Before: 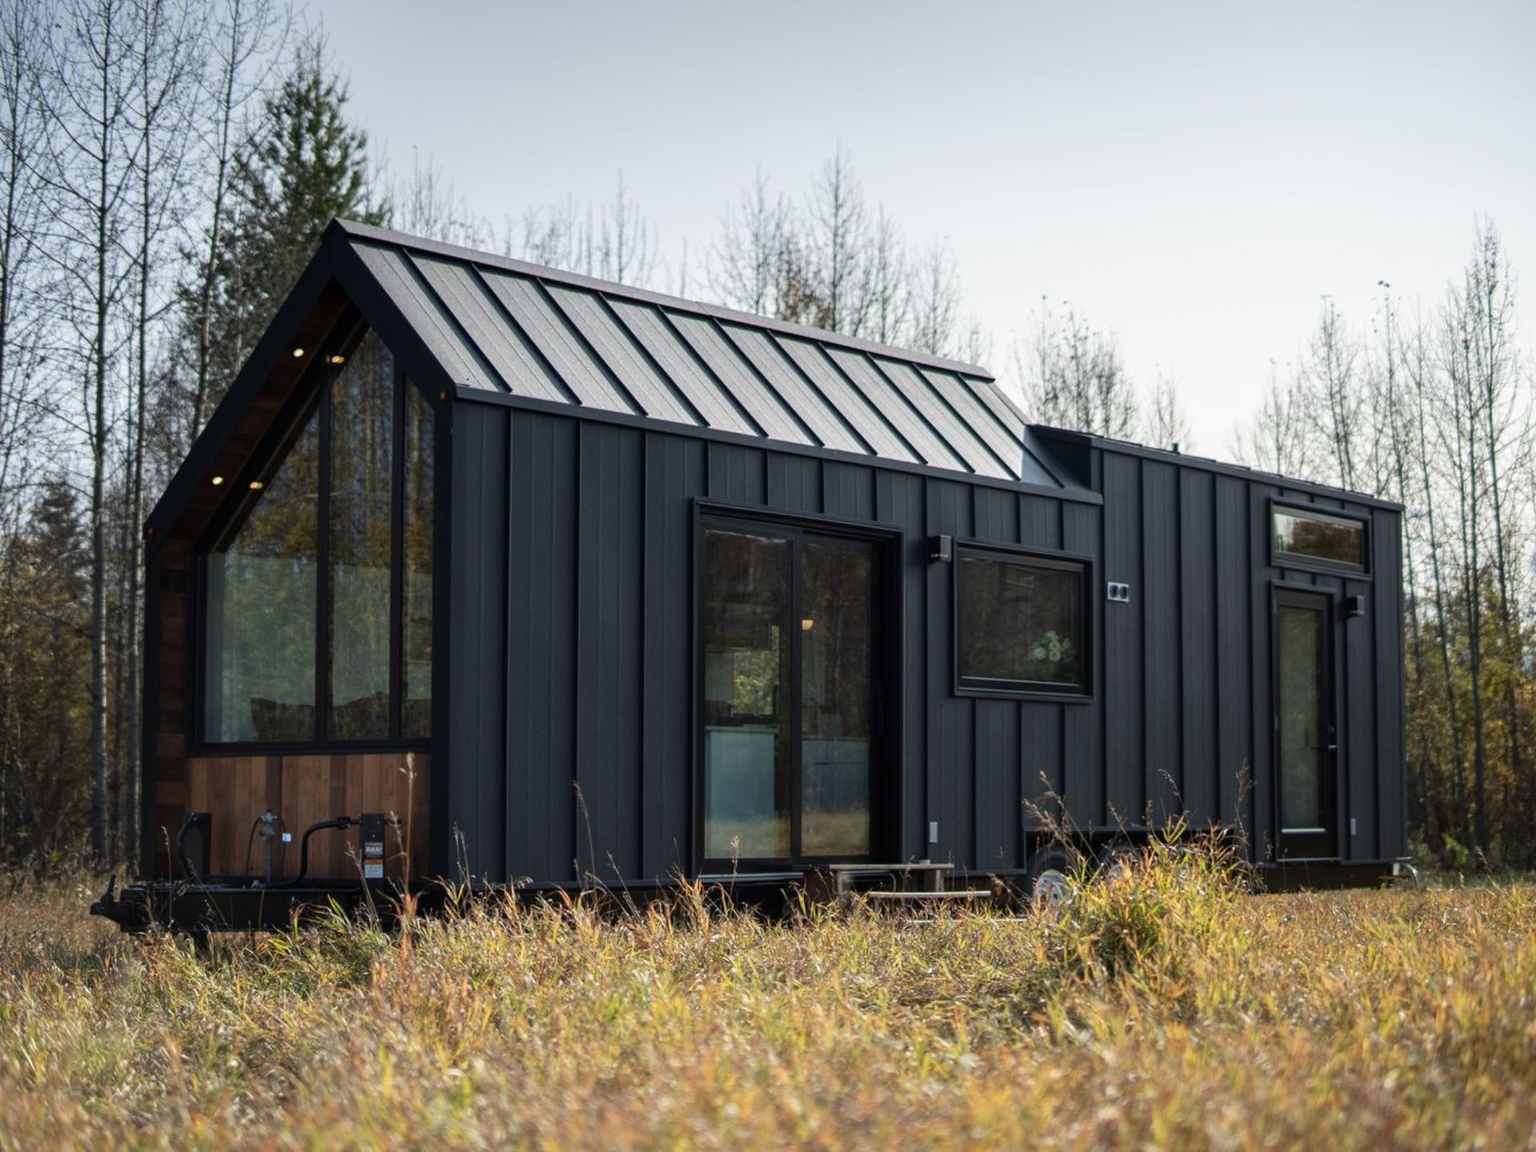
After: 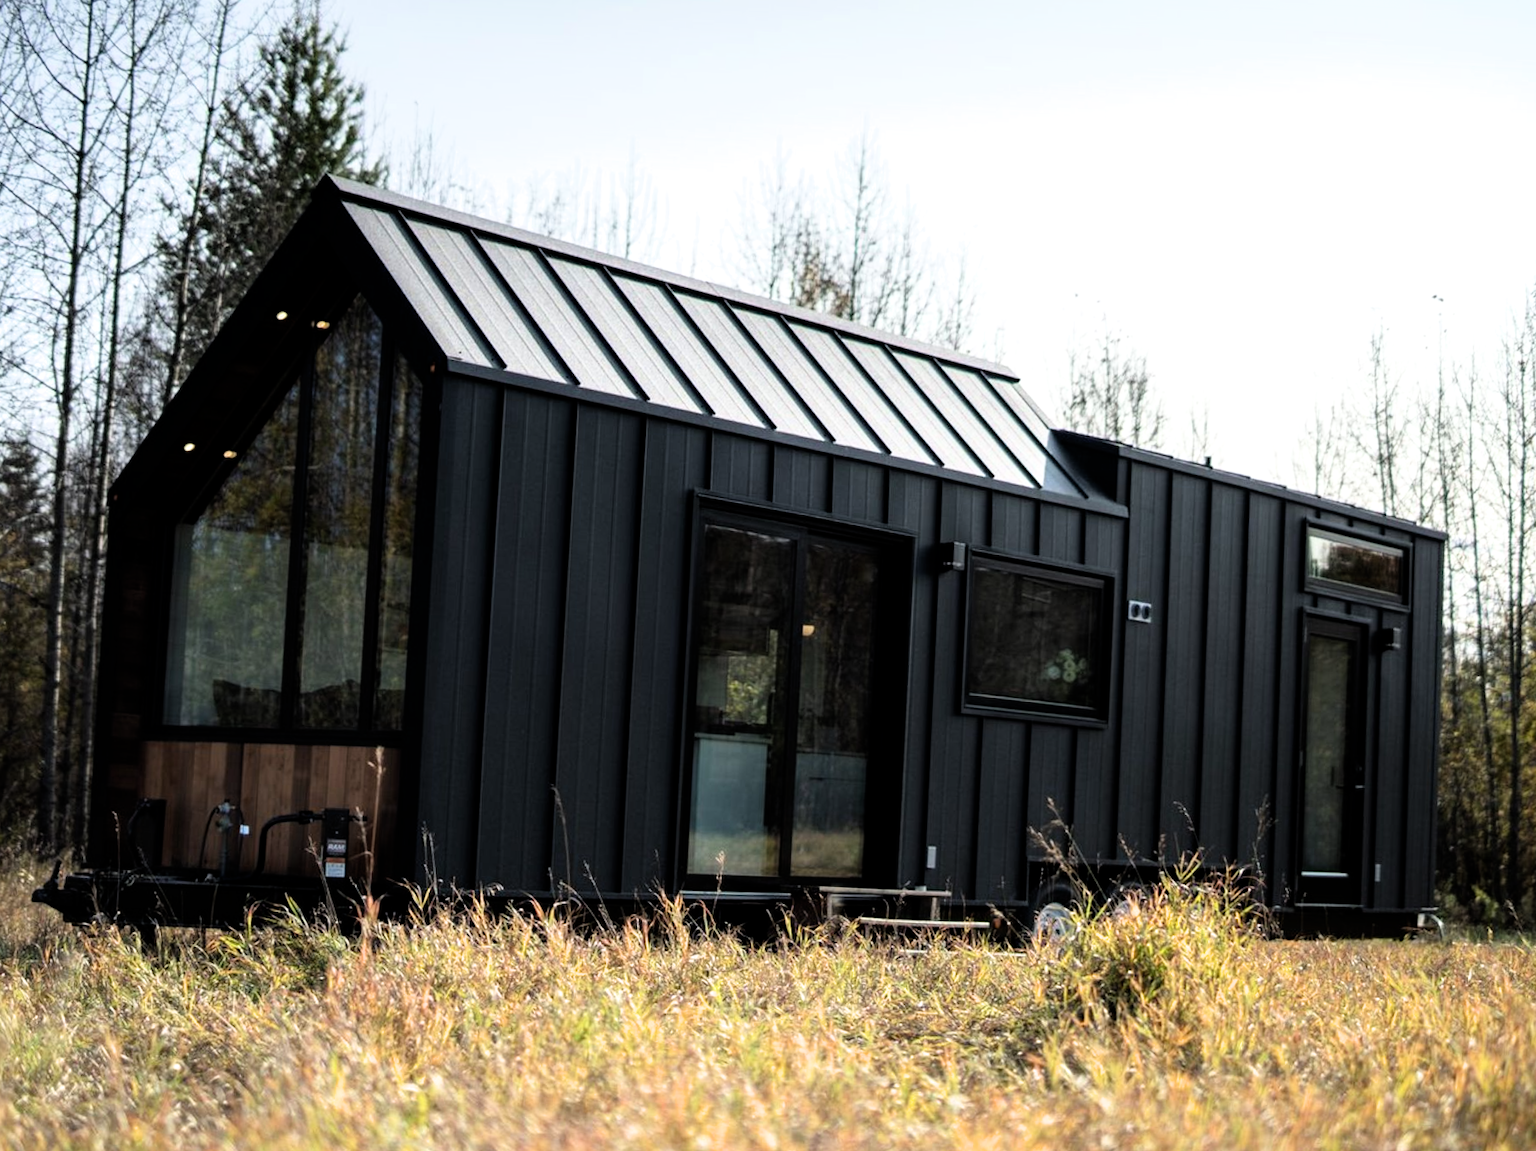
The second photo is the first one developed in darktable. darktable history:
tone equalizer: -8 EV -0.76 EV, -7 EV -0.719 EV, -6 EV -0.562 EV, -5 EV -0.378 EV, -3 EV 0.37 EV, -2 EV 0.6 EV, -1 EV 0.684 EV, +0 EV 0.765 EV, luminance estimator HSV value / RGB max
crop and rotate: angle -2.76°
filmic rgb: black relative exposure -12.05 EV, white relative exposure 2.82 EV, target black luminance 0%, hardness 8.04, latitude 70.76%, contrast 1.139, highlights saturation mix 10.22%, shadows ↔ highlights balance -0.387%
